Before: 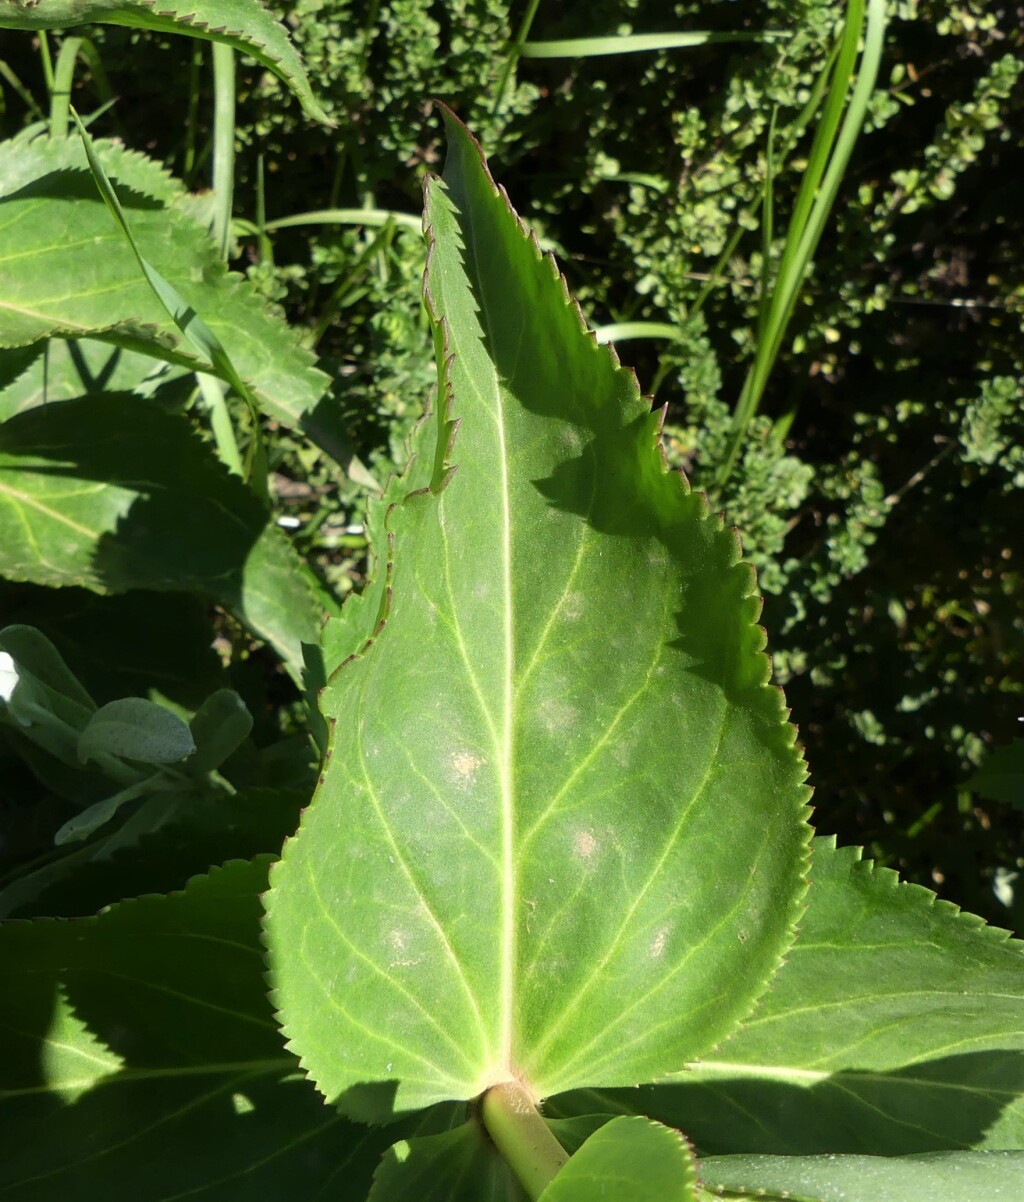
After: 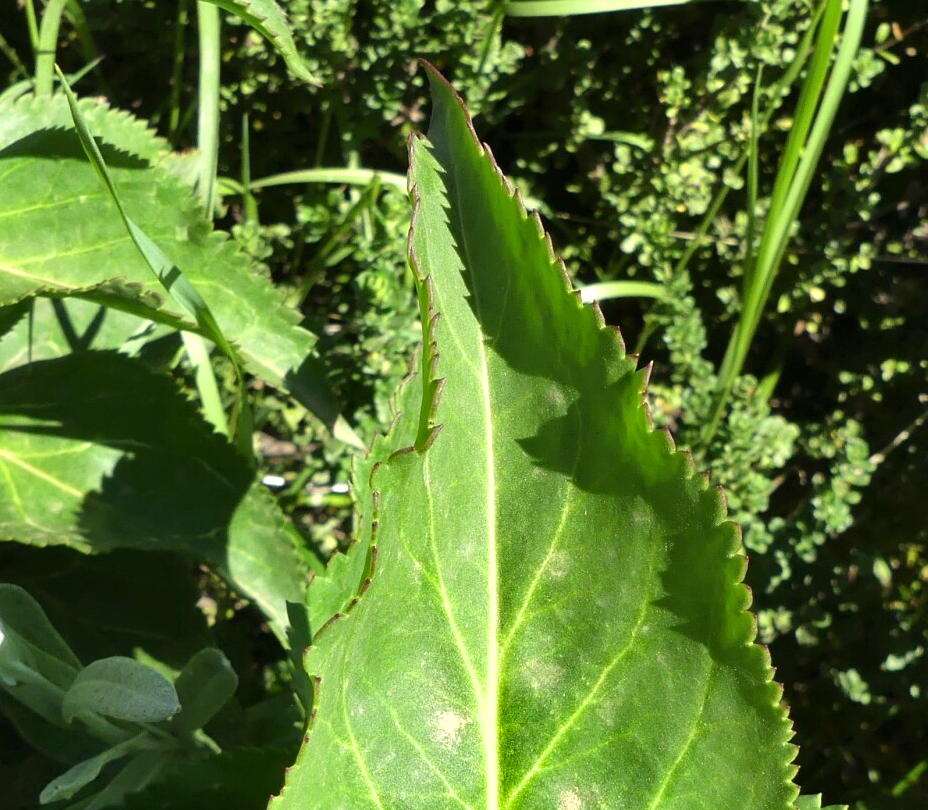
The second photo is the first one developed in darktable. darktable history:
crop: left 1.509%, top 3.452%, right 7.696%, bottom 28.452%
exposure: exposure 0.6 EV, compensate highlight preservation false
shadows and highlights: white point adjustment -3.64, highlights -63.34, highlights color adjustment 42%, soften with gaussian
